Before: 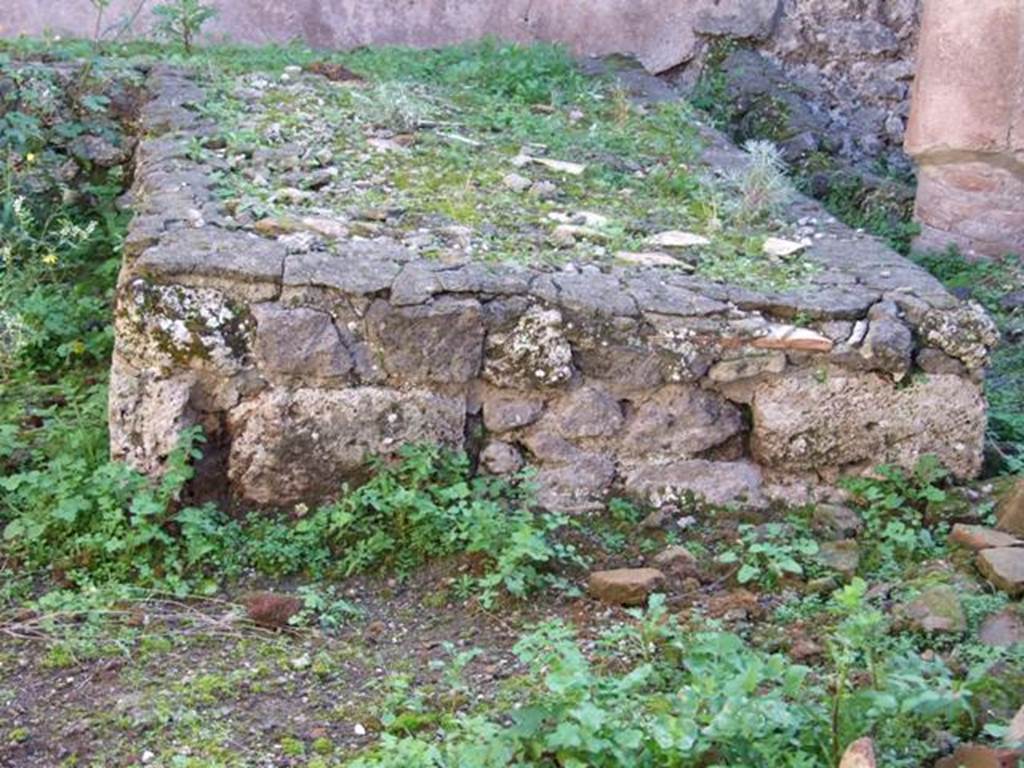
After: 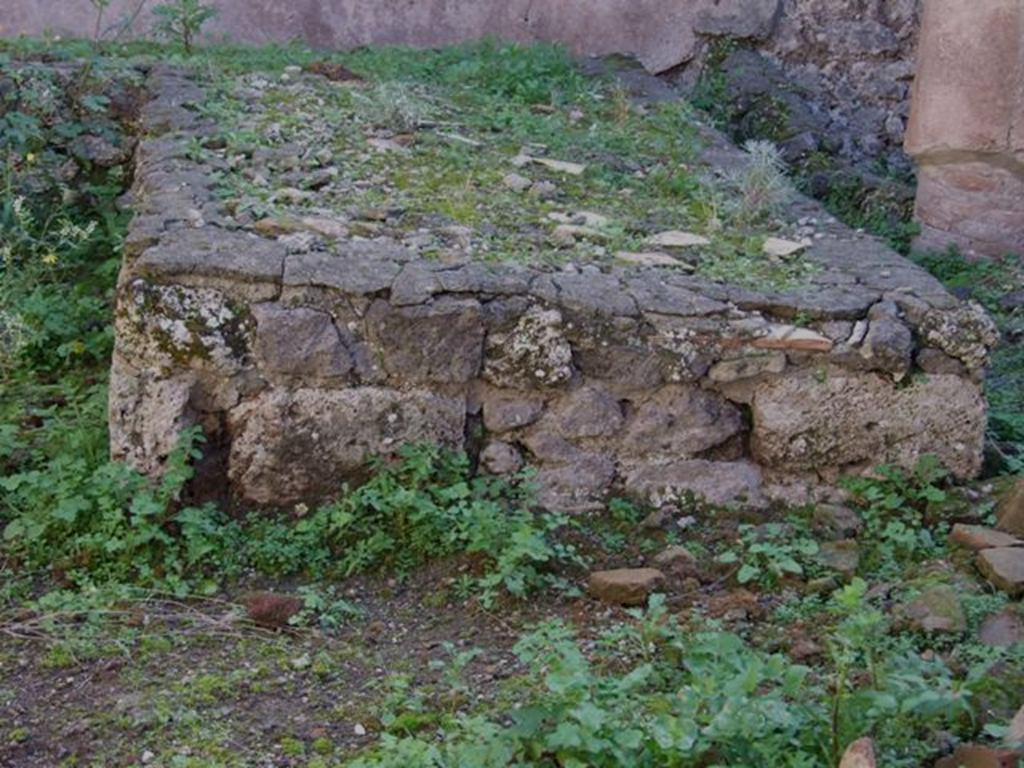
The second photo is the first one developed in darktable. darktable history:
exposure: exposure -1 EV, compensate highlight preservation false
tone equalizer: on, module defaults
